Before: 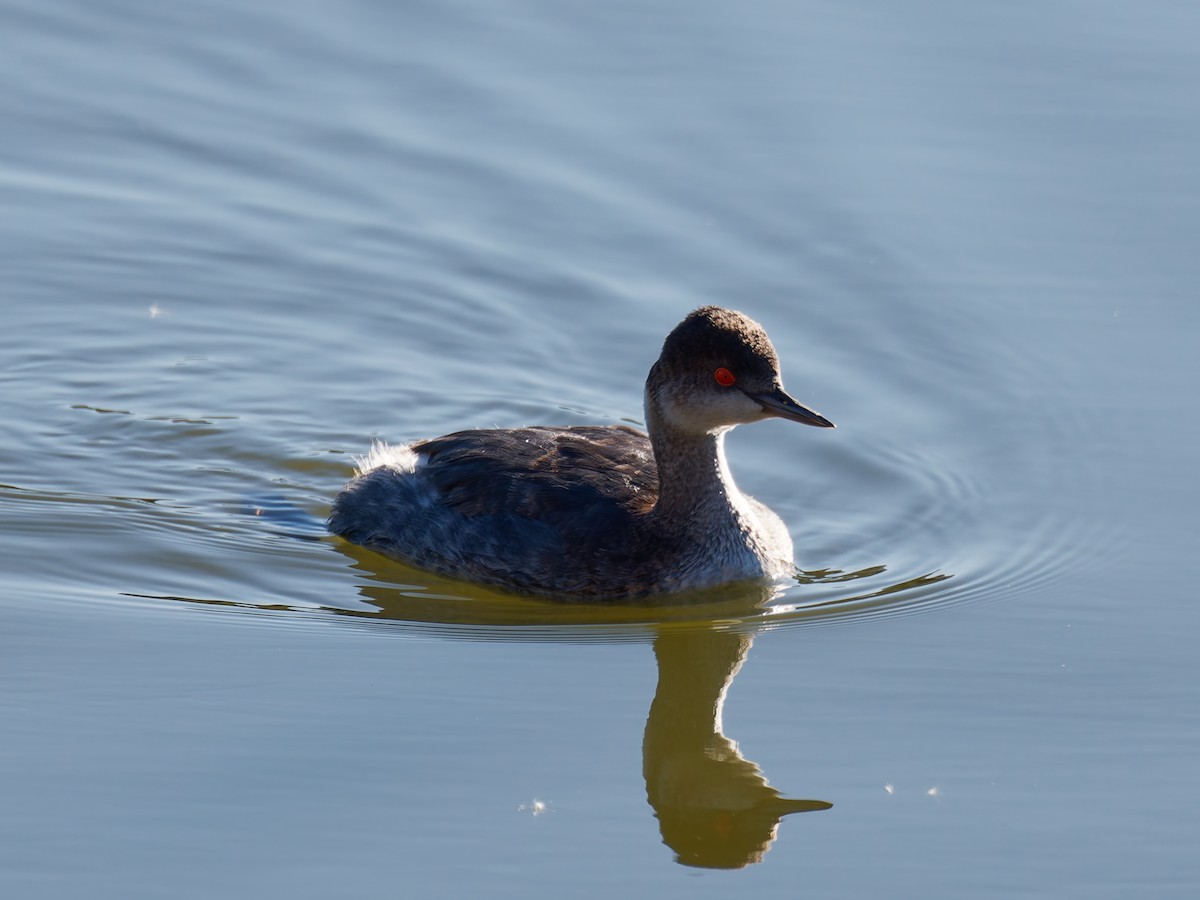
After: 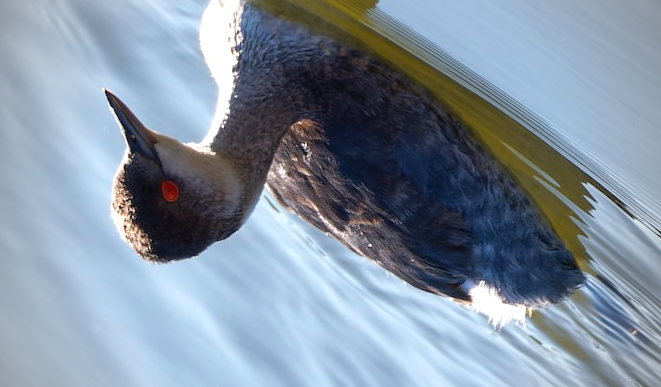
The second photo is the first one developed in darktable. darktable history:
crop and rotate: angle 146.93°, left 9.121%, top 15.618%, right 4.552%, bottom 17.046%
exposure: exposure 0.745 EV, compensate highlight preservation false
vignetting: fall-off start 71.86%, saturation -0.657, unbound false
